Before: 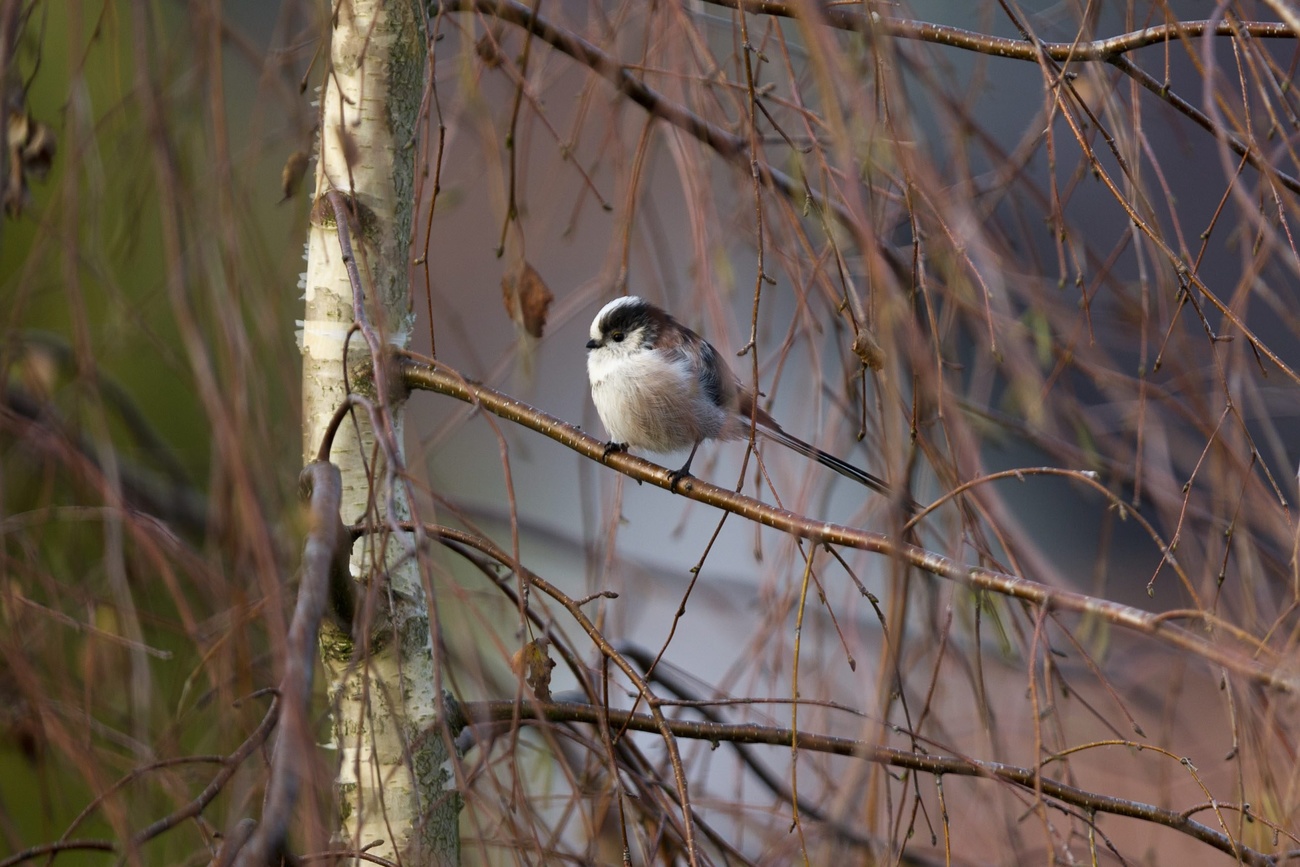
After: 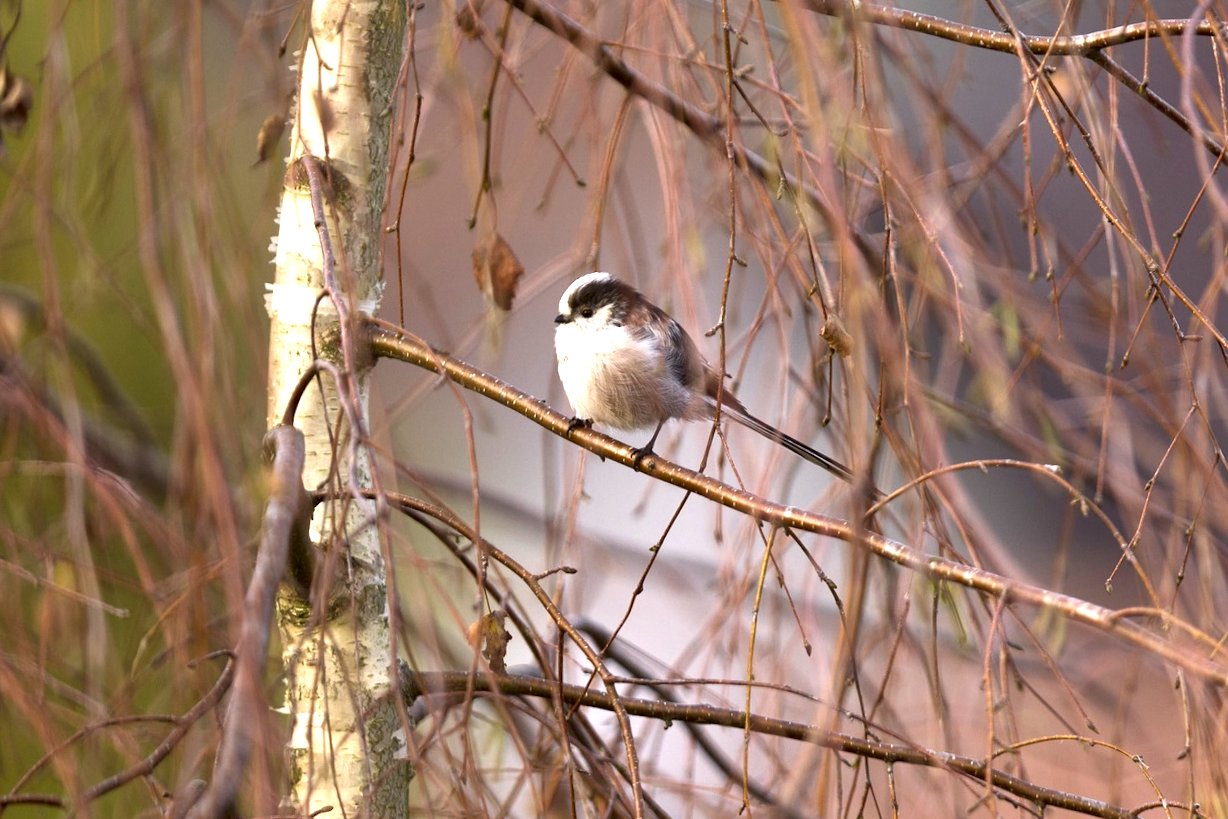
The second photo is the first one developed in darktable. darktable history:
tone equalizer: smoothing 1
crop and rotate: angle -2.24°
color correction: highlights a* 6.19, highlights b* 7.46, shadows a* 5.78, shadows b* 7.1, saturation 0.897
shadows and highlights: low approximation 0.01, soften with gaussian
exposure: black level correction 0, exposure 1.125 EV, compensate highlight preservation false
